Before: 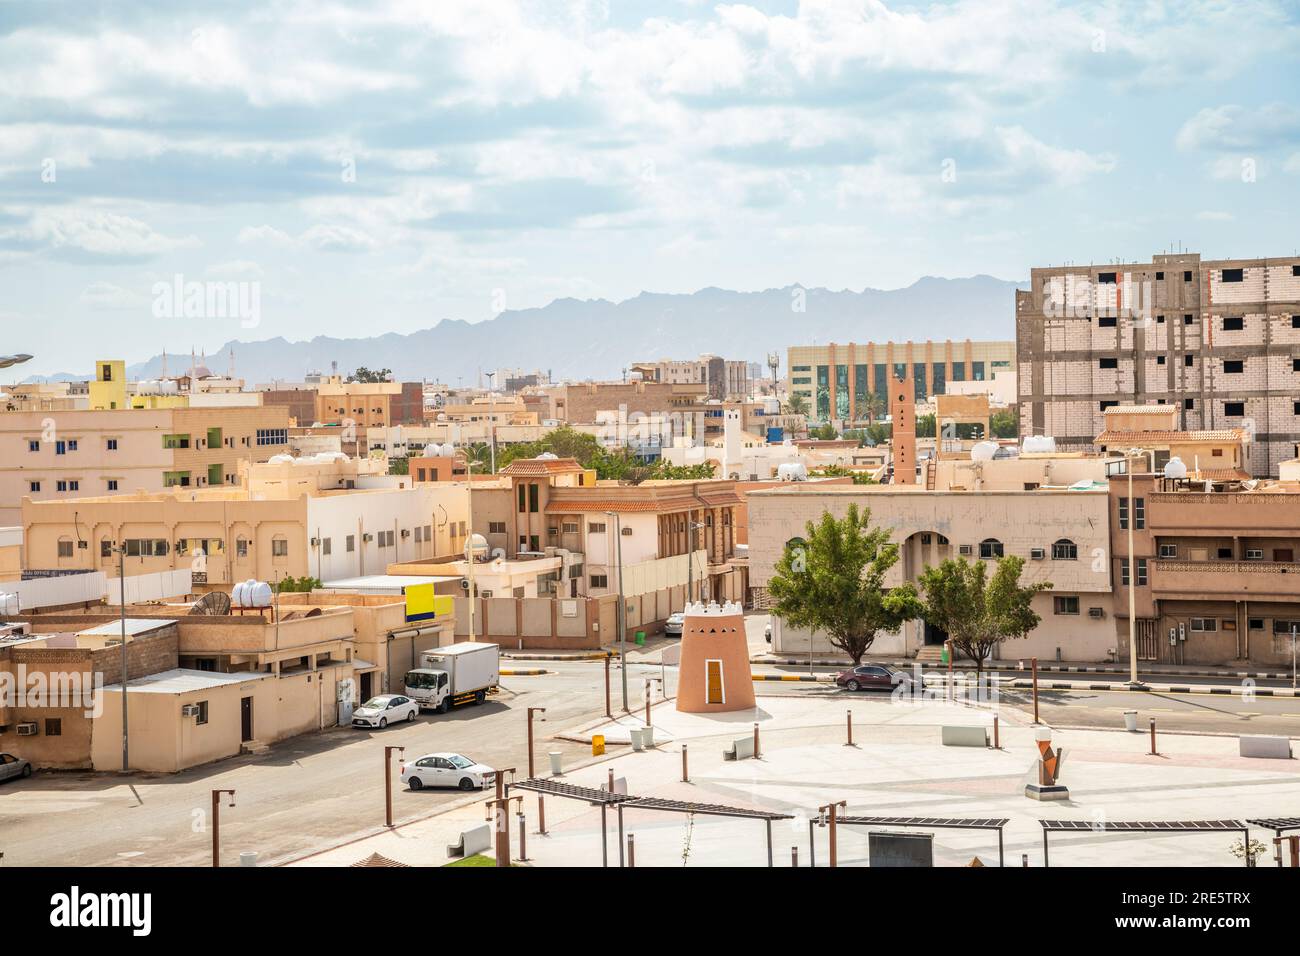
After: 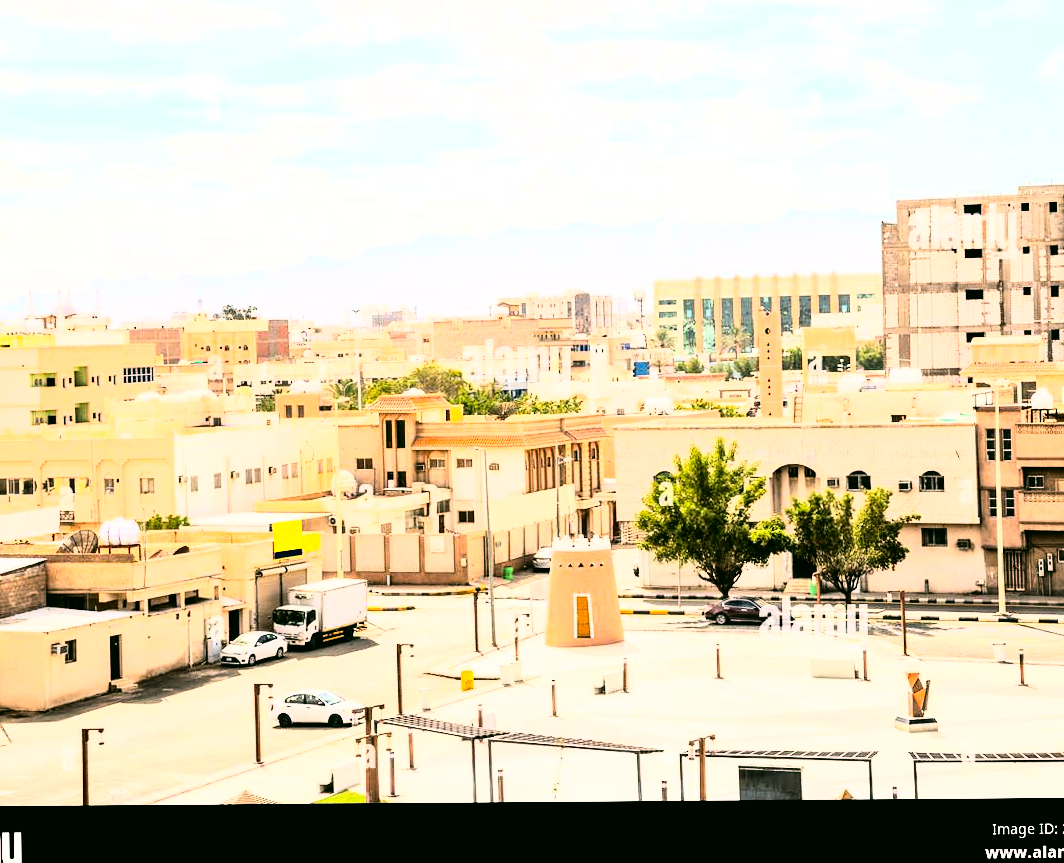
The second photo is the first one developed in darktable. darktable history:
color correction: highlights a* 4.02, highlights b* 4.98, shadows a* -7.55, shadows b* 4.98
crop: left 9.807%, top 6.259%, right 7.334%, bottom 2.177%
color balance rgb: linear chroma grading › global chroma 10%, global vibrance 10%, contrast 15%, saturation formula JzAzBz (2021)
rotate and perspective: rotation -0.45°, automatic cropping original format, crop left 0.008, crop right 0.992, crop top 0.012, crop bottom 0.988
rgb curve: curves: ch0 [(0, 0) (0.21, 0.15) (0.24, 0.21) (0.5, 0.75) (0.75, 0.96) (0.89, 0.99) (1, 1)]; ch1 [(0, 0.02) (0.21, 0.13) (0.25, 0.2) (0.5, 0.67) (0.75, 0.9) (0.89, 0.97) (1, 1)]; ch2 [(0, 0.02) (0.21, 0.13) (0.25, 0.2) (0.5, 0.67) (0.75, 0.9) (0.89, 0.97) (1, 1)], compensate middle gray true
contrast brightness saturation: contrast 0.1, brightness 0.02, saturation 0.02
